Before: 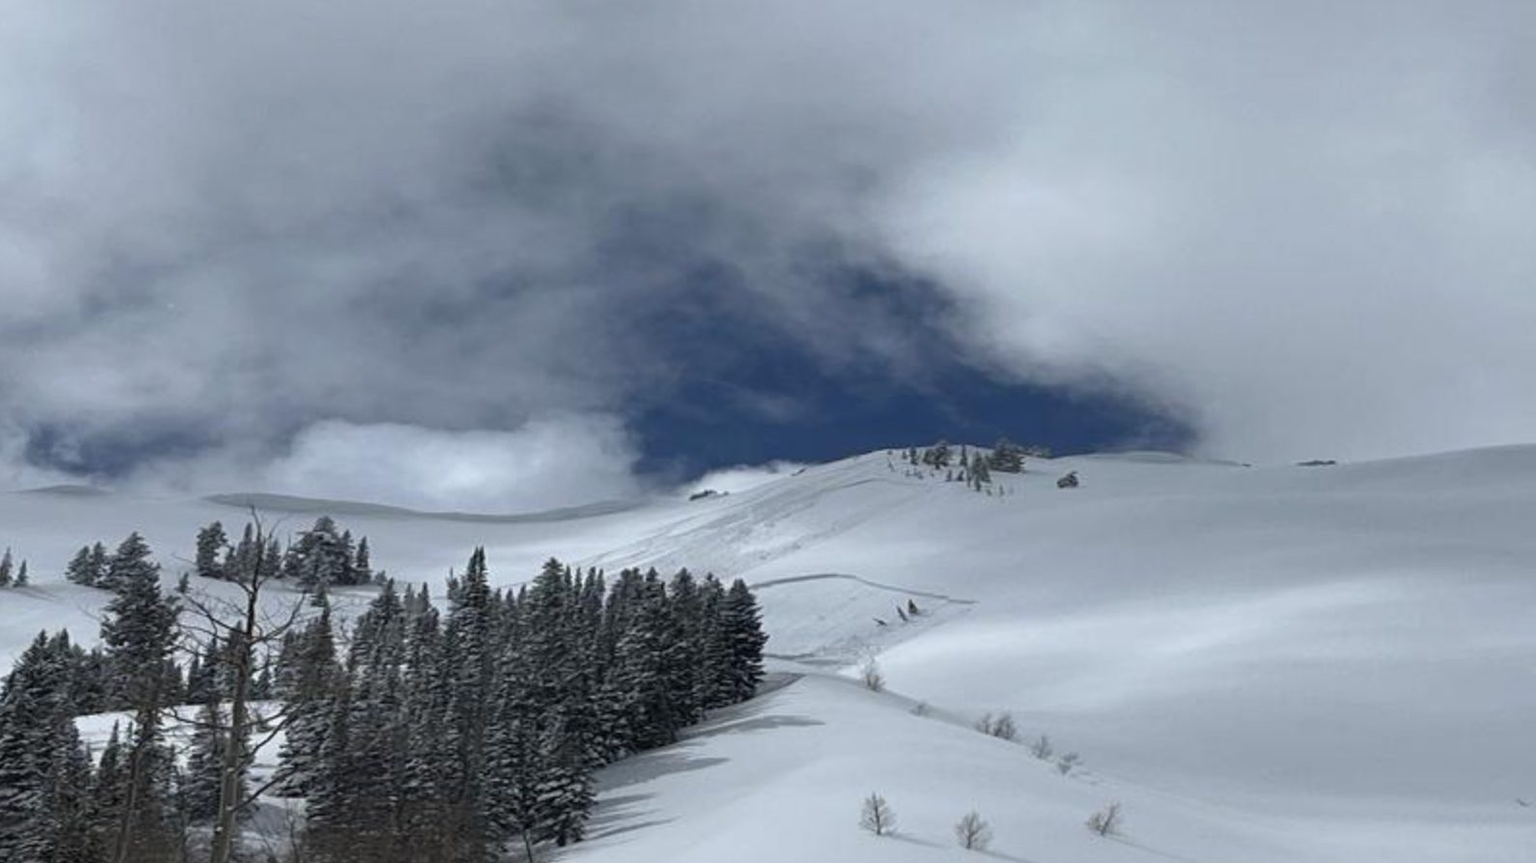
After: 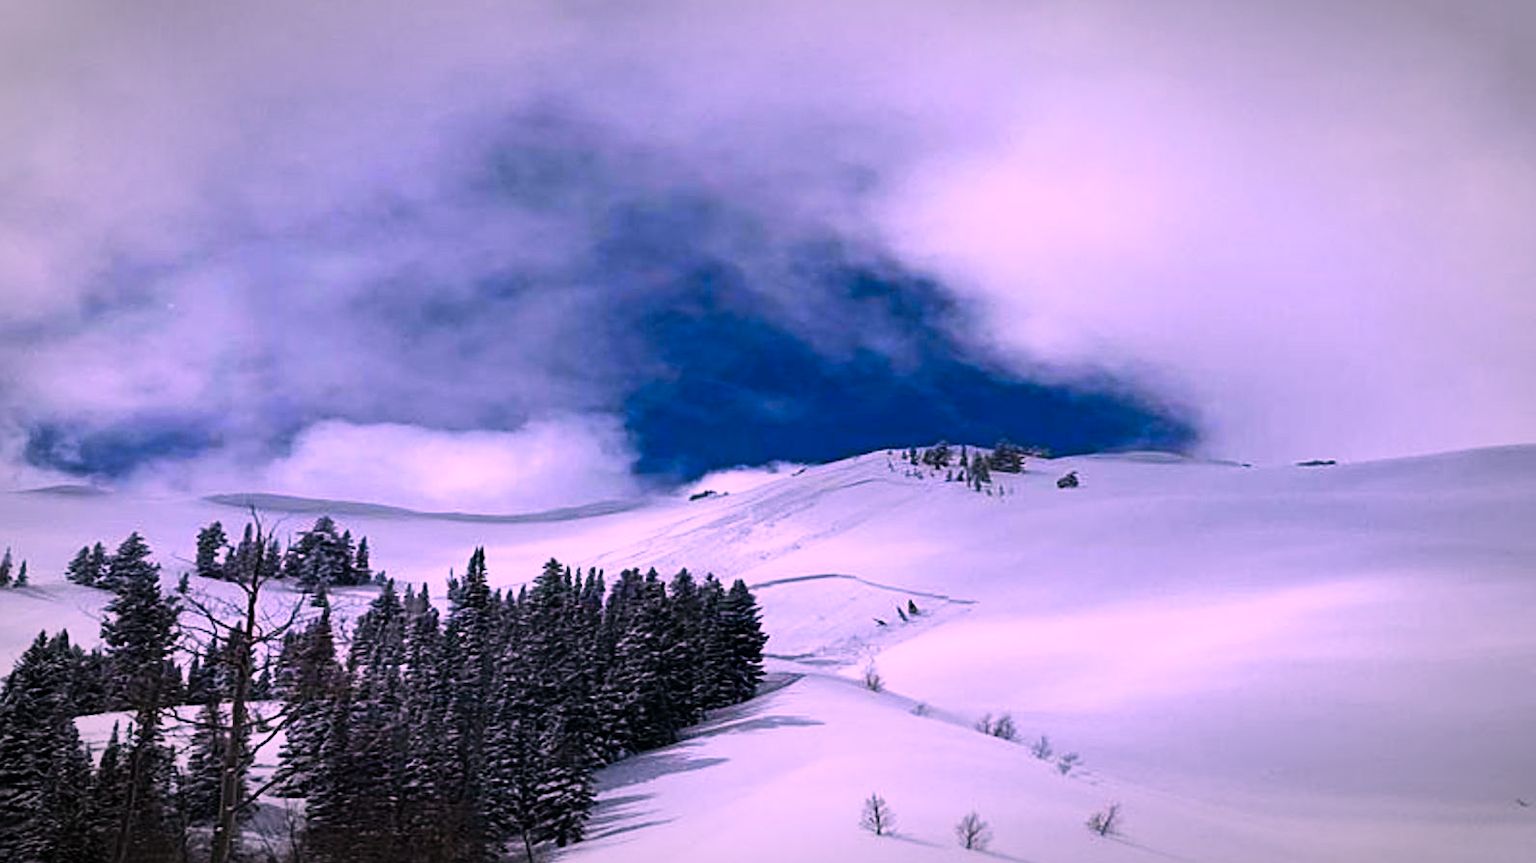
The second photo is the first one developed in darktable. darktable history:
sharpen: on, module defaults
sigmoid: contrast 1.86, skew 0.35
vignetting: automatic ratio true
color correction: highlights a* 19.5, highlights b* -11.53, saturation 1.69
